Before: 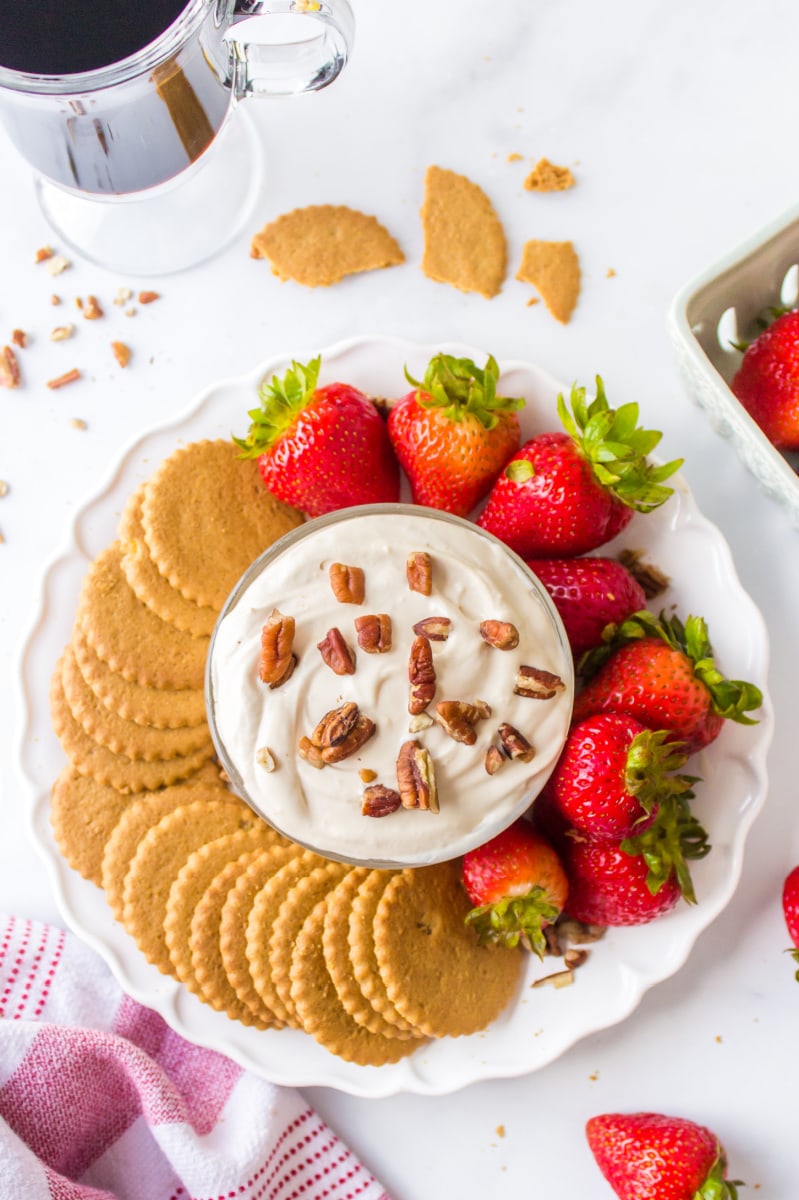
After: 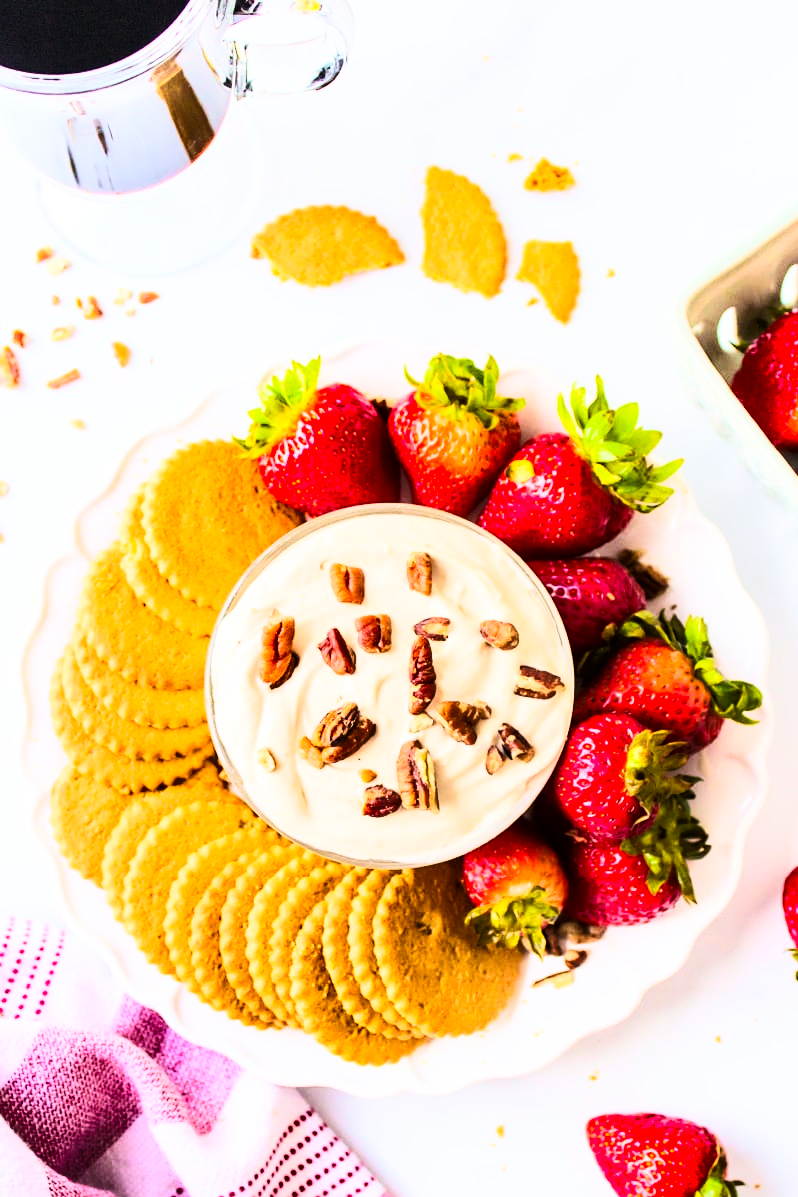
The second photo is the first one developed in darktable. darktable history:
rgb curve: curves: ch0 [(0, 0) (0.21, 0.15) (0.24, 0.21) (0.5, 0.75) (0.75, 0.96) (0.89, 0.99) (1, 1)]; ch1 [(0, 0.02) (0.21, 0.13) (0.25, 0.2) (0.5, 0.67) (0.75, 0.9) (0.89, 0.97) (1, 1)]; ch2 [(0, 0.02) (0.21, 0.13) (0.25, 0.2) (0.5, 0.67) (0.75, 0.9) (0.89, 0.97) (1, 1)], compensate middle gray true
shadows and highlights: soften with gaussian
sharpen: amount 0.2
crop: top 0.05%, bottom 0.098%
